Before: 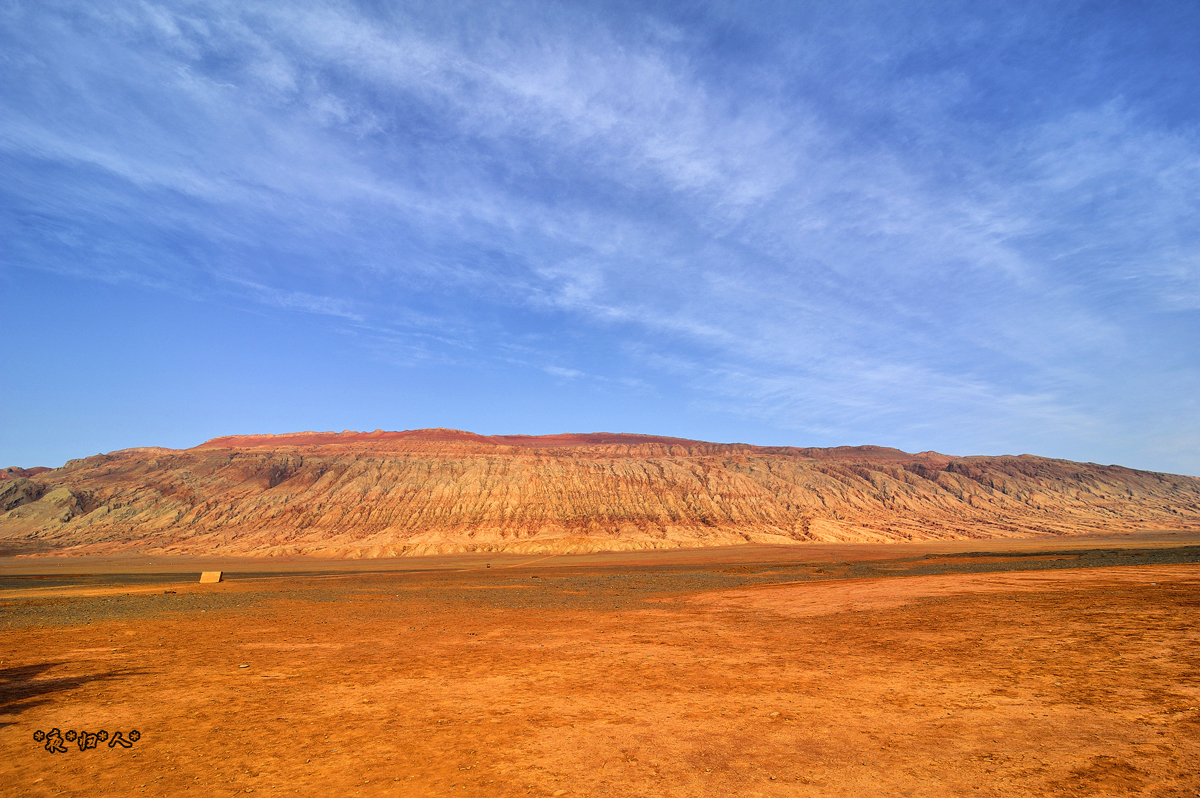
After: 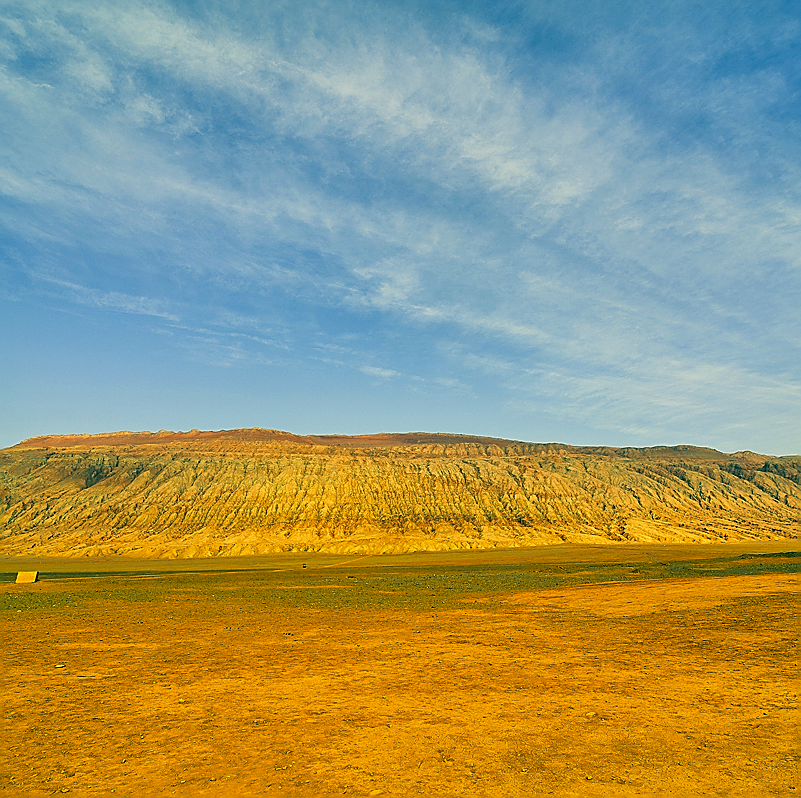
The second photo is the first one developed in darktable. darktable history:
color correction: highlights a* 1.78, highlights b* 34.7, shadows a* -37.47, shadows b* -5.98
sharpen: radius 1.36, amount 1.235, threshold 0.6
crop and rotate: left 15.337%, right 17.897%
